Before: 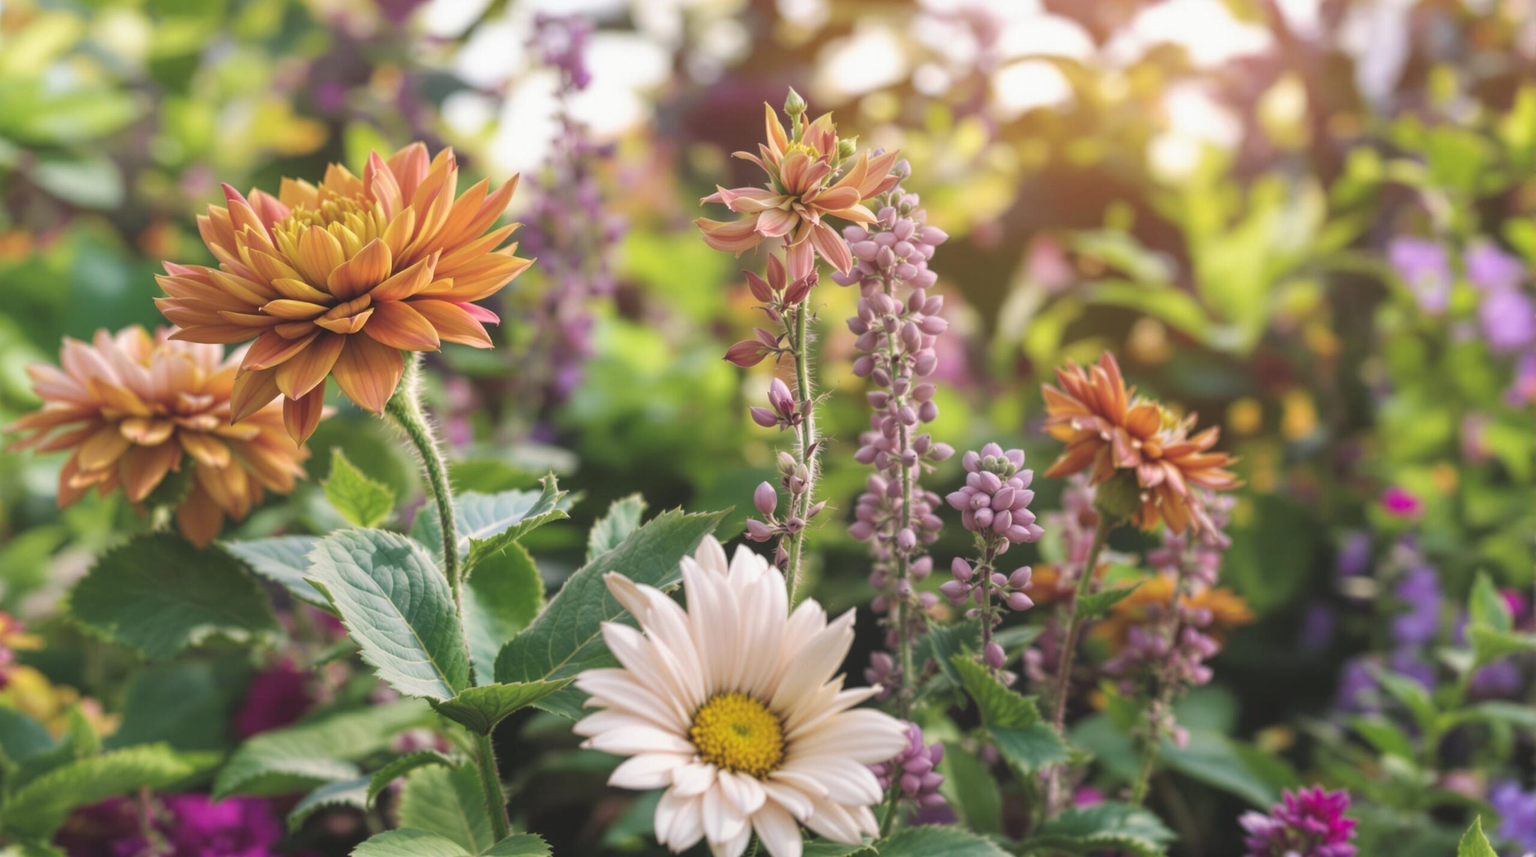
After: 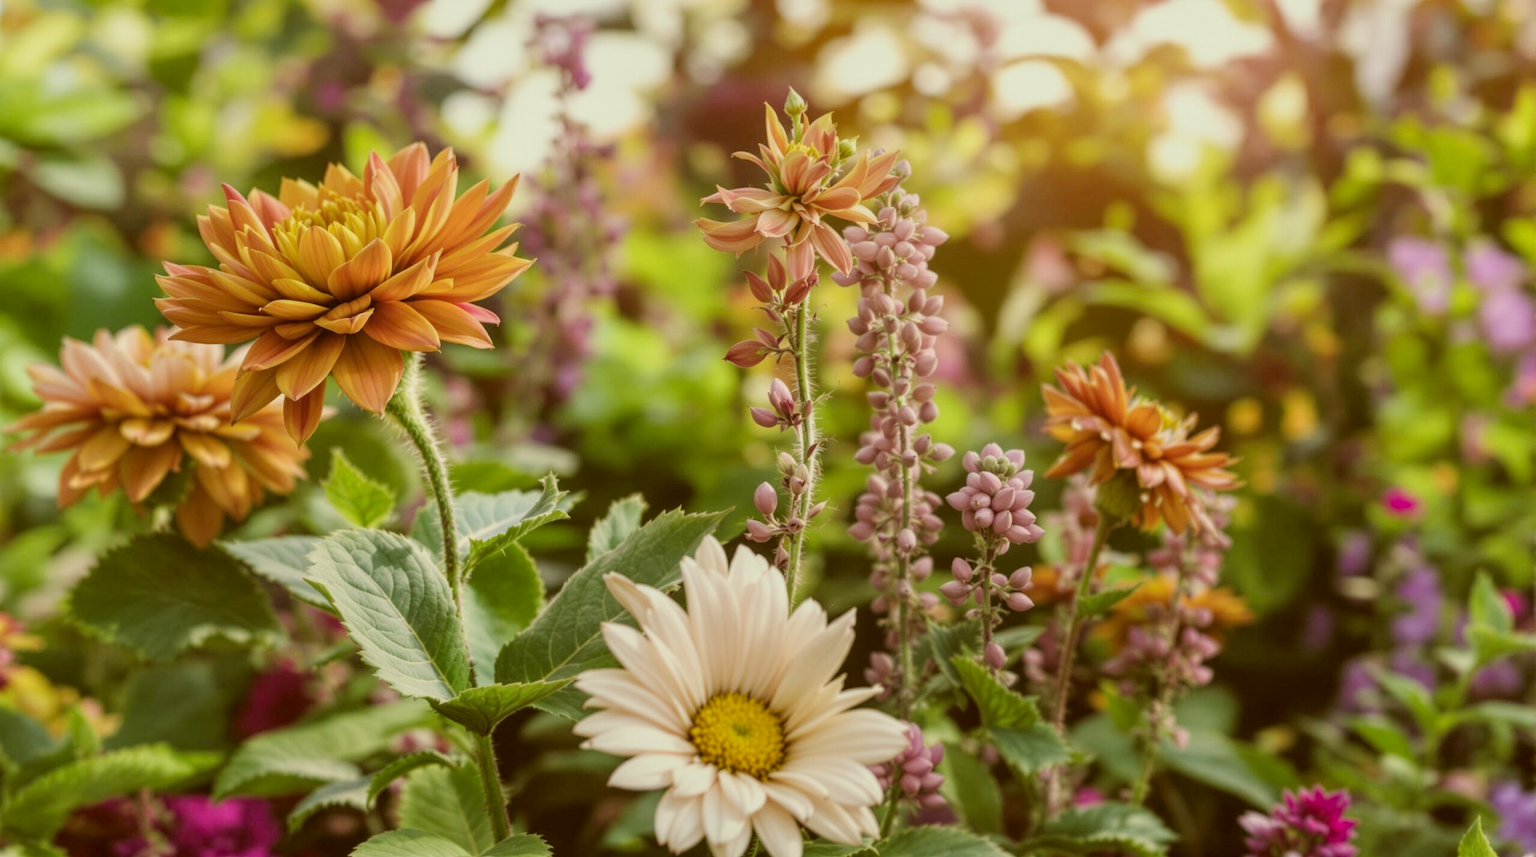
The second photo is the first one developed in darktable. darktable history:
local contrast: on, module defaults
color correction: highlights a* -5.5, highlights b* 9.8, shadows a* 9.75, shadows b* 24.93
filmic rgb: middle gray luminance 18.26%, black relative exposure -11.19 EV, white relative exposure 3.75 EV, target black luminance 0%, hardness 5.84, latitude 56.76%, contrast 0.964, shadows ↔ highlights balance 49.15%
